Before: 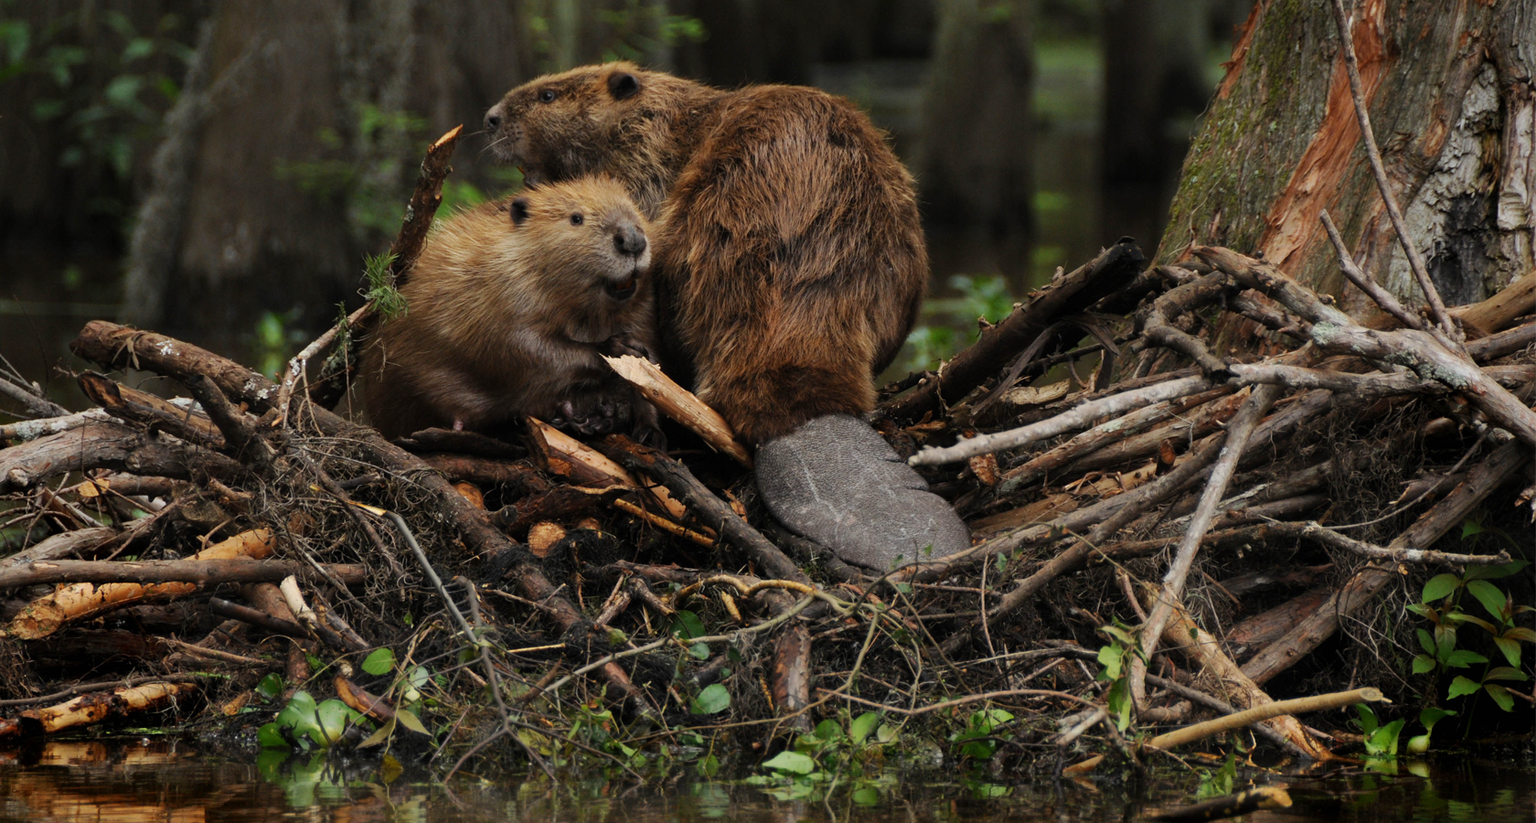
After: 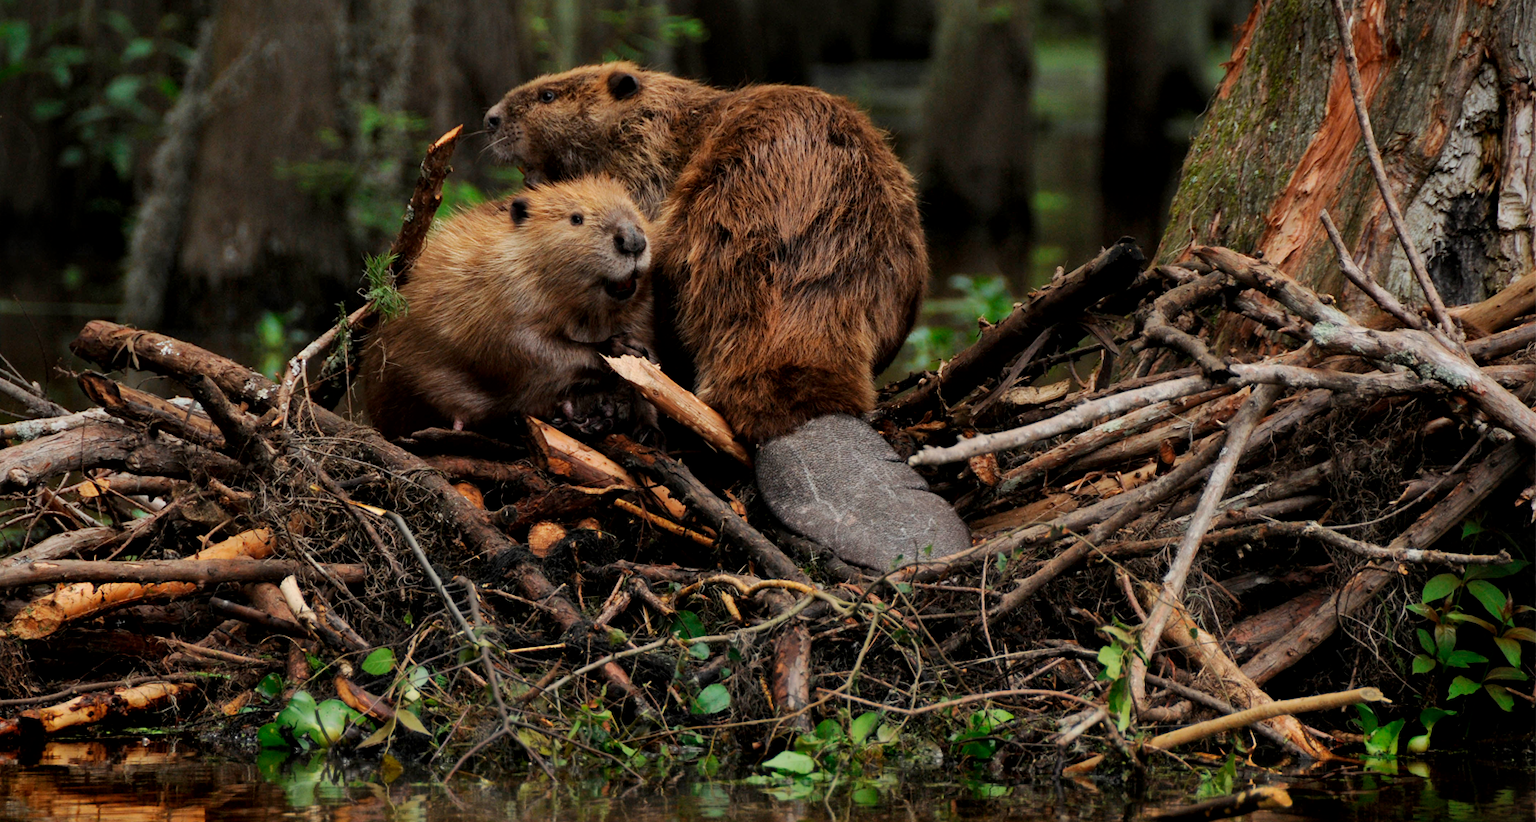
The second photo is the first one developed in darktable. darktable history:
local contrast: mode bilateral grid, contrast 21, coarseness 51, detail 129%, midtone range 0.2
